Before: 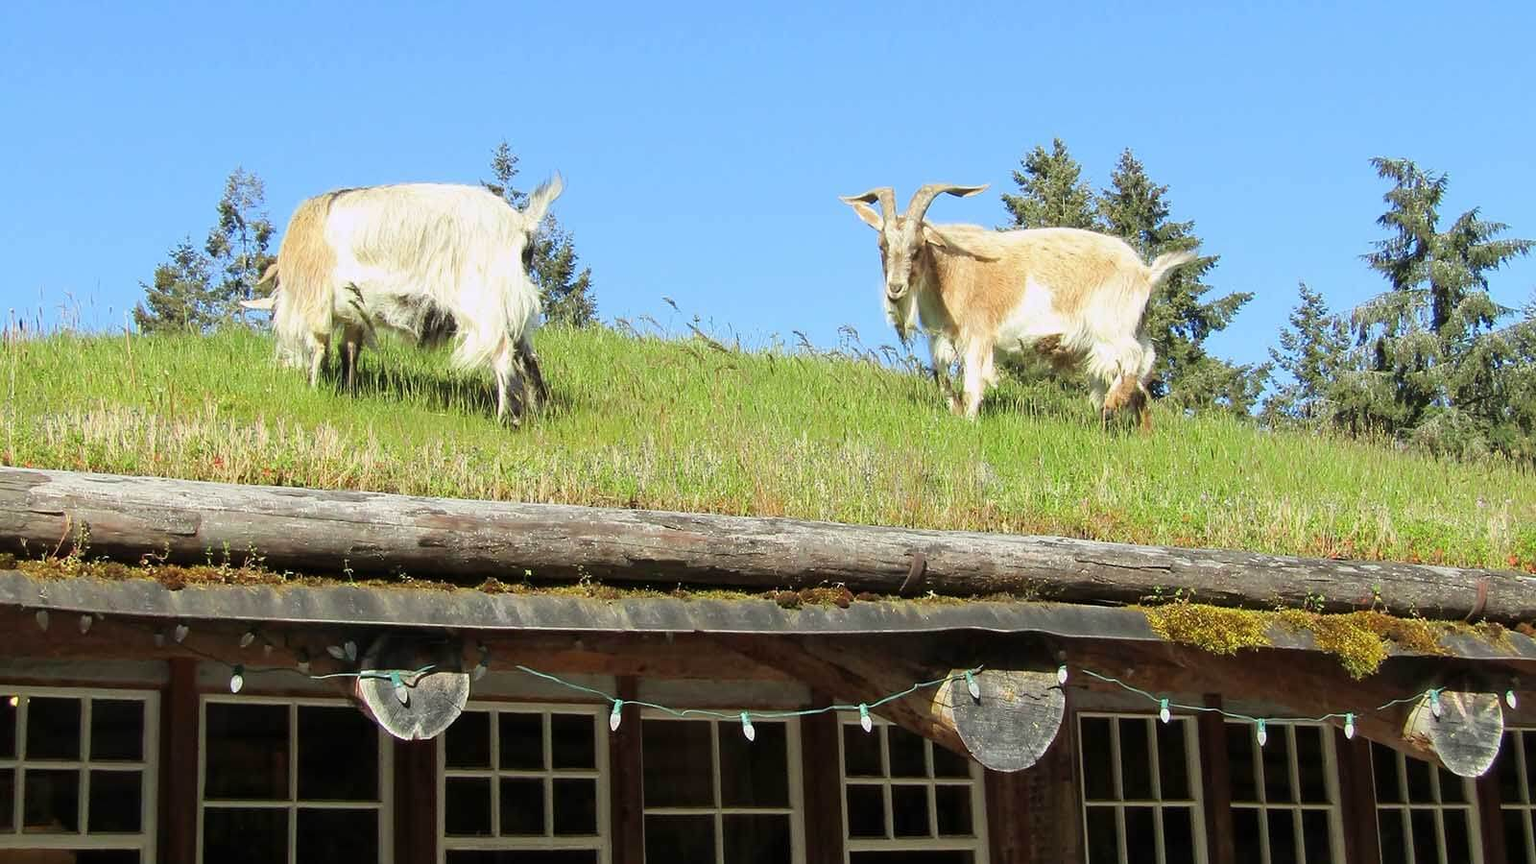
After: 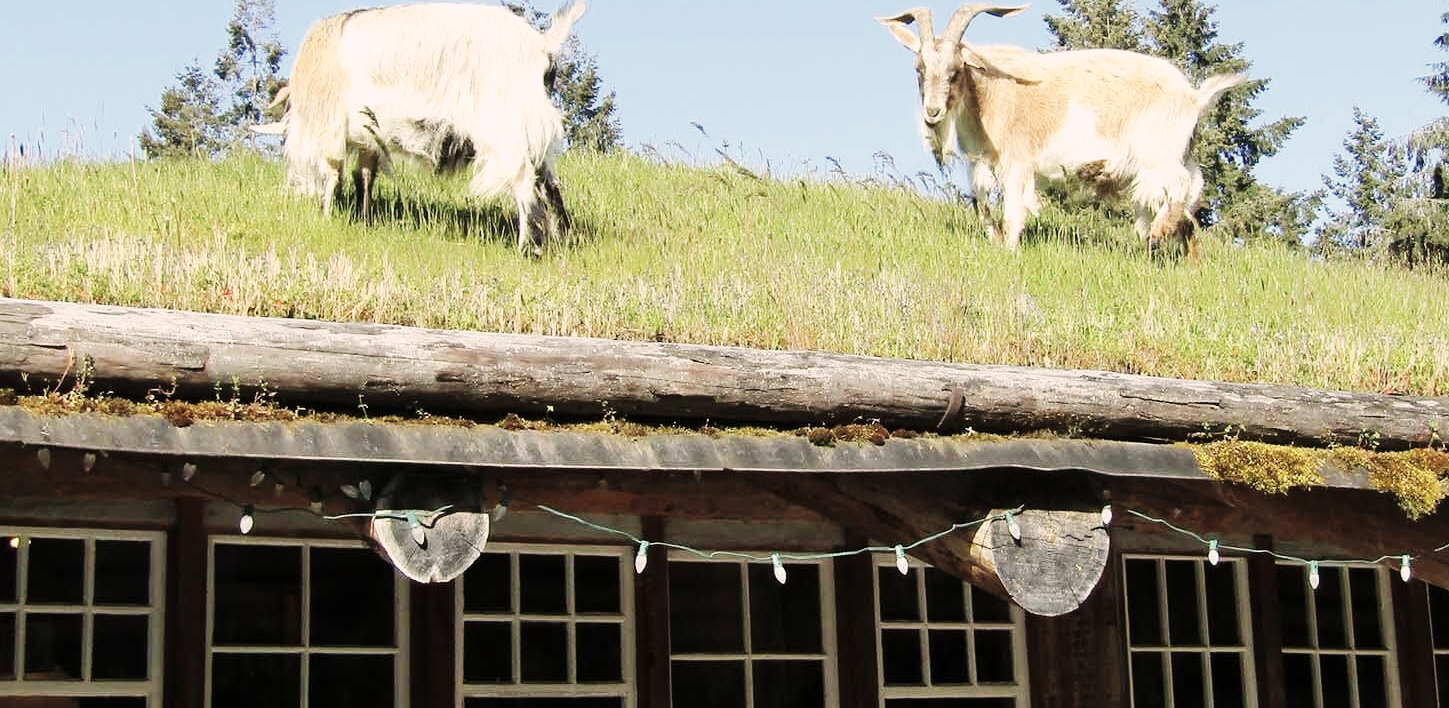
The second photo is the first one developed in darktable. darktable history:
crop: top 20.916%, right 9.437%, bottom 0.316%
color correction: highlights a* 5.59, highlights b* 5.24, saturation 0.68
base curve: curves: ch0 [(0, 0) (0.032, 0.025) (0.121, 0.166) (0.206, 0.329) (0.605, 0.79) (1, 1)], preserve colors none
